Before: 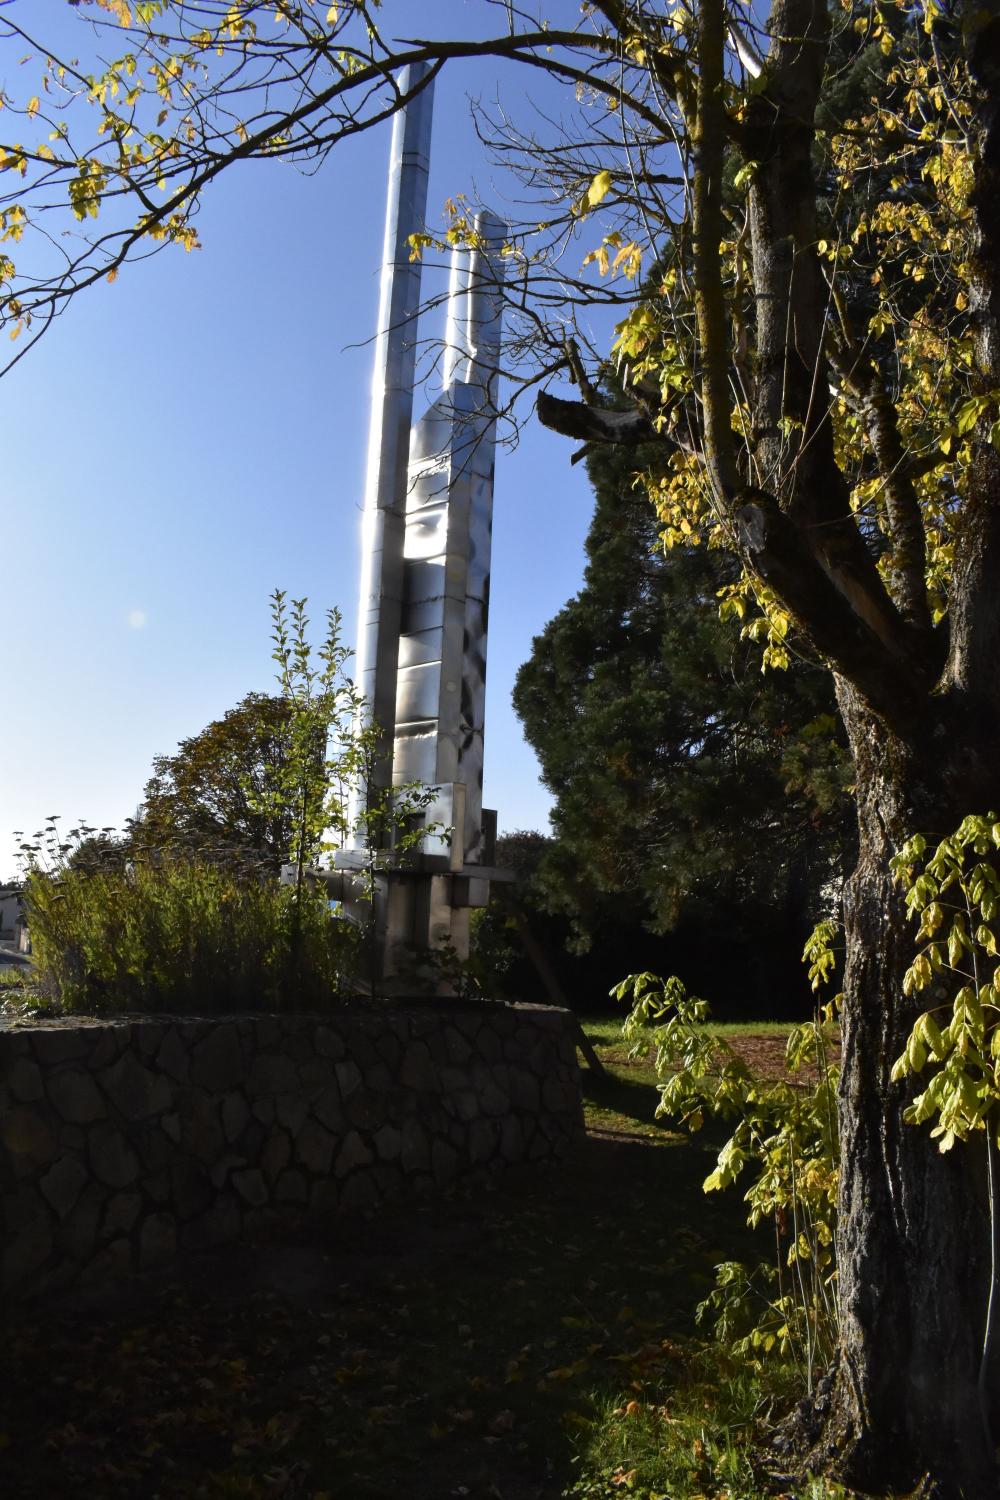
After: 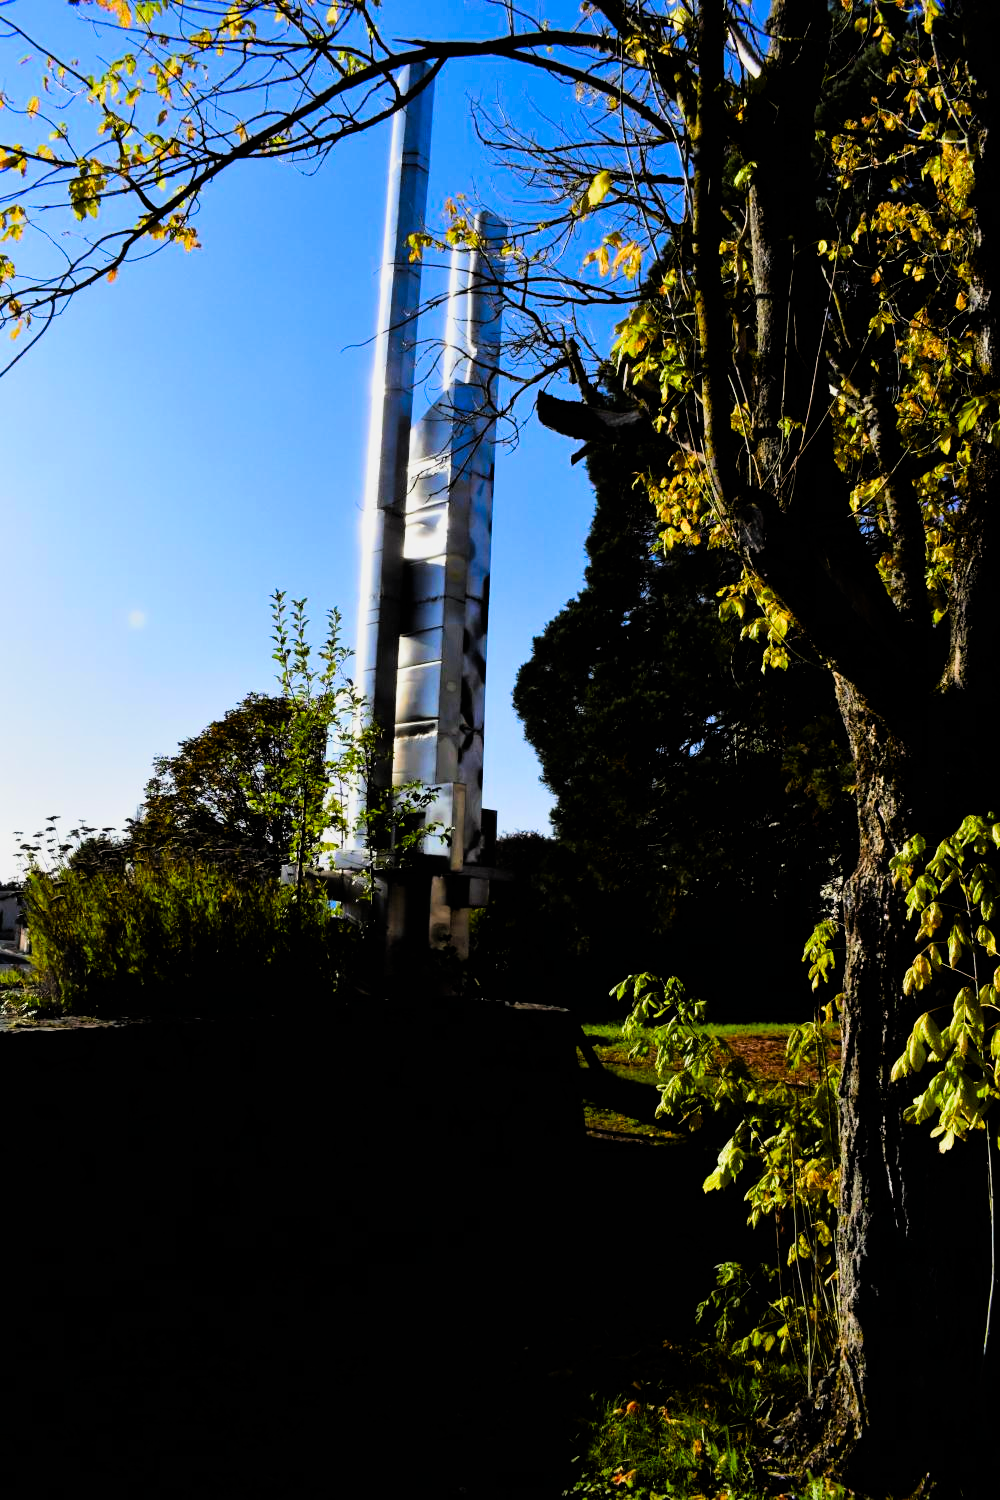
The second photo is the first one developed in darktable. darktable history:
color correction: highlights b* -0.02, saturation 2.15
filmic rgb: black relative exposure -5.14 EV, white relative exposure 3.98 EV, hardness 2.87, contrast 1.489, add noise in highlights 0.001, color science v3 (2019), use custom middle-gray values true, contrast in highlights soft
